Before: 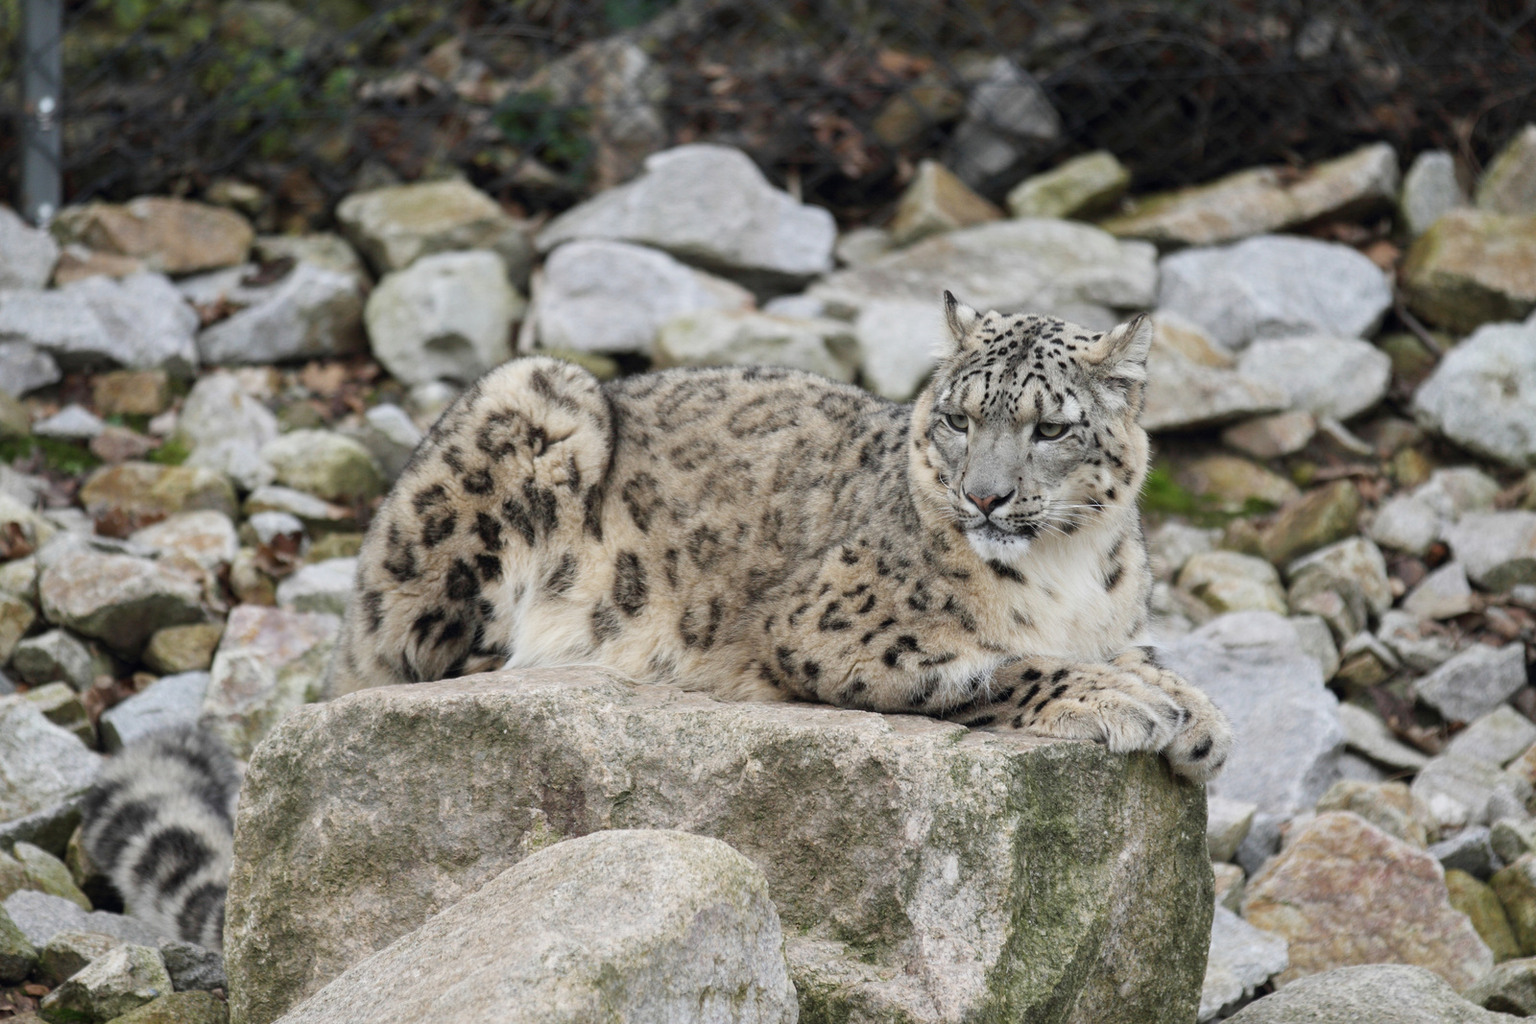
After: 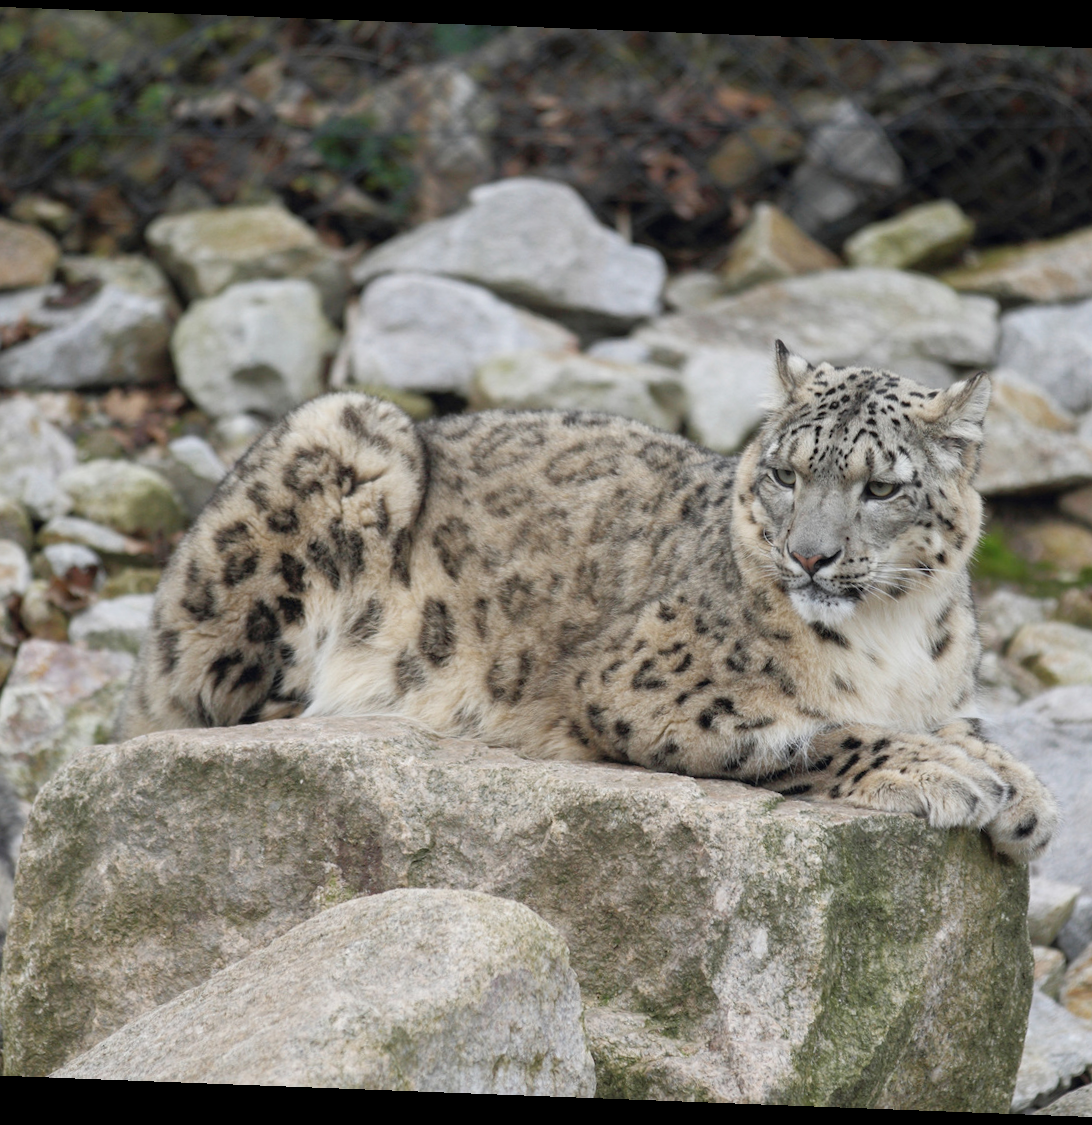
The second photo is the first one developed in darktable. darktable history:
crop and rotate: left 14.436%, right 18.898%
rgb curve: curves: ch0 [(0, 0) (0.053, 0.068) (0.122, 0.128) (1, 1)]
rotate and perspective: rotation 2.17°, automatic cropping off
